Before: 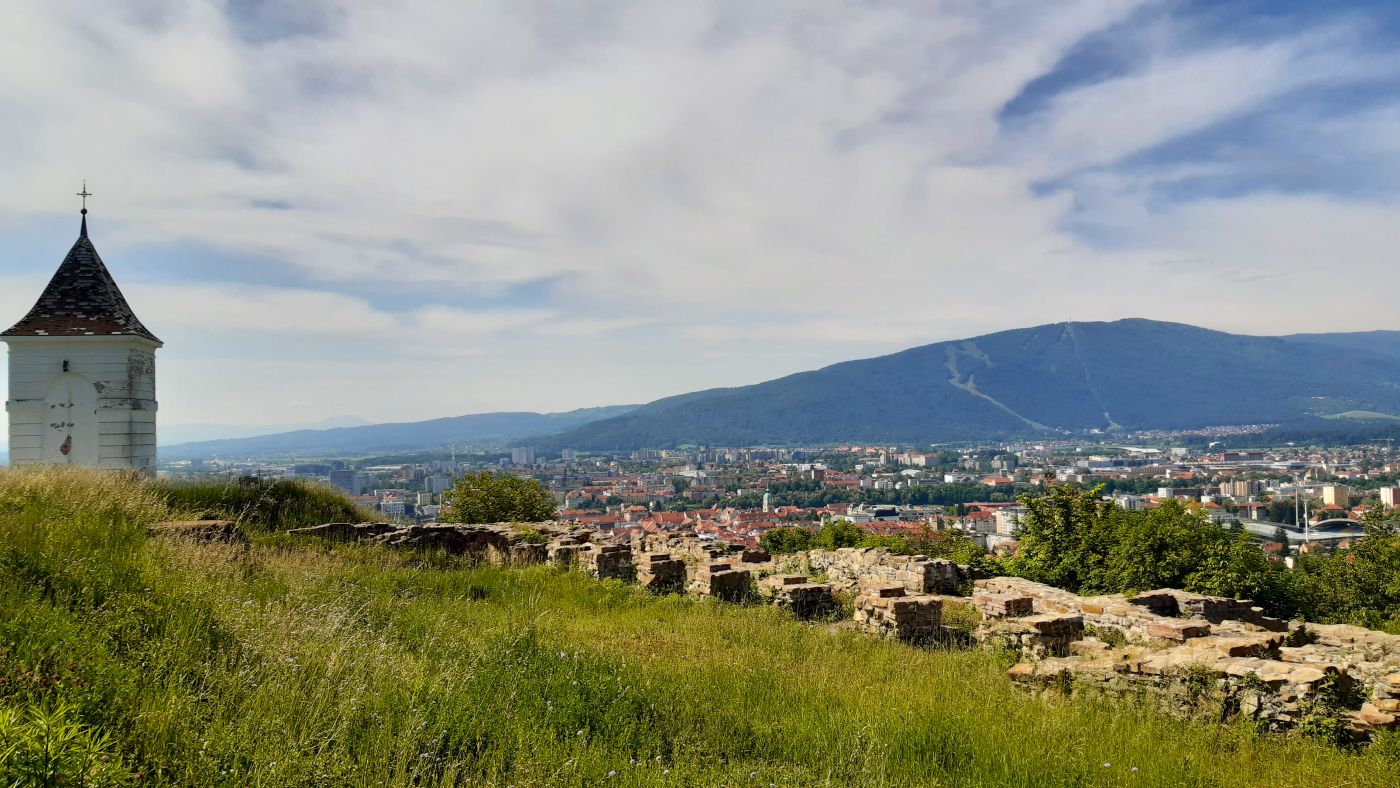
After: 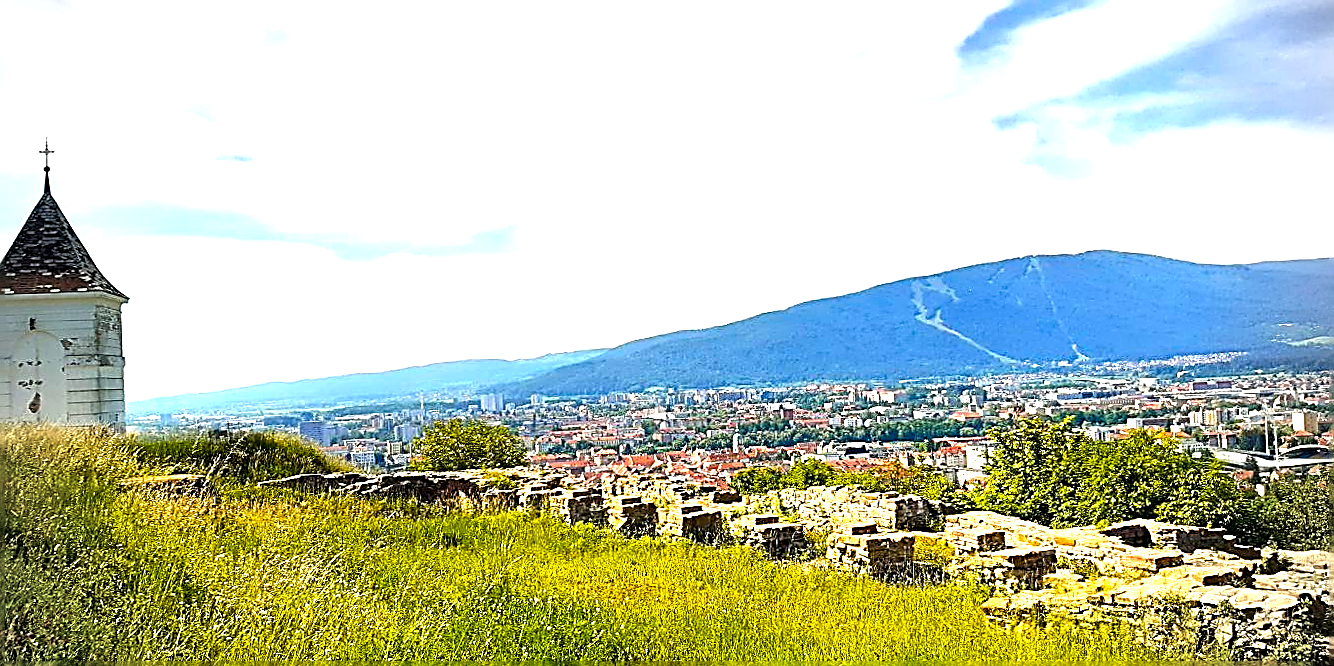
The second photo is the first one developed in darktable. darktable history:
exposure: black level correction 0, exposure 1.1 EV, compensate exposure bias true, compensate highlight preservation false
color balance rgb: perceptual saturation grading › global saturation 36%, perceptual brilliance grading › global brilliance 10%, global vibrance 20%
crop: left 1.507%, top 6.147%, right 1.379%, bottom 6.637%
vignetting: fall-off radius 31.48%, brightness -0.472
sharpen: amount 2
rotate and perspective: rotation -1.42°, crop left 0.016, crop right 0.984, crop top 0.035, crop bottom 0.965
